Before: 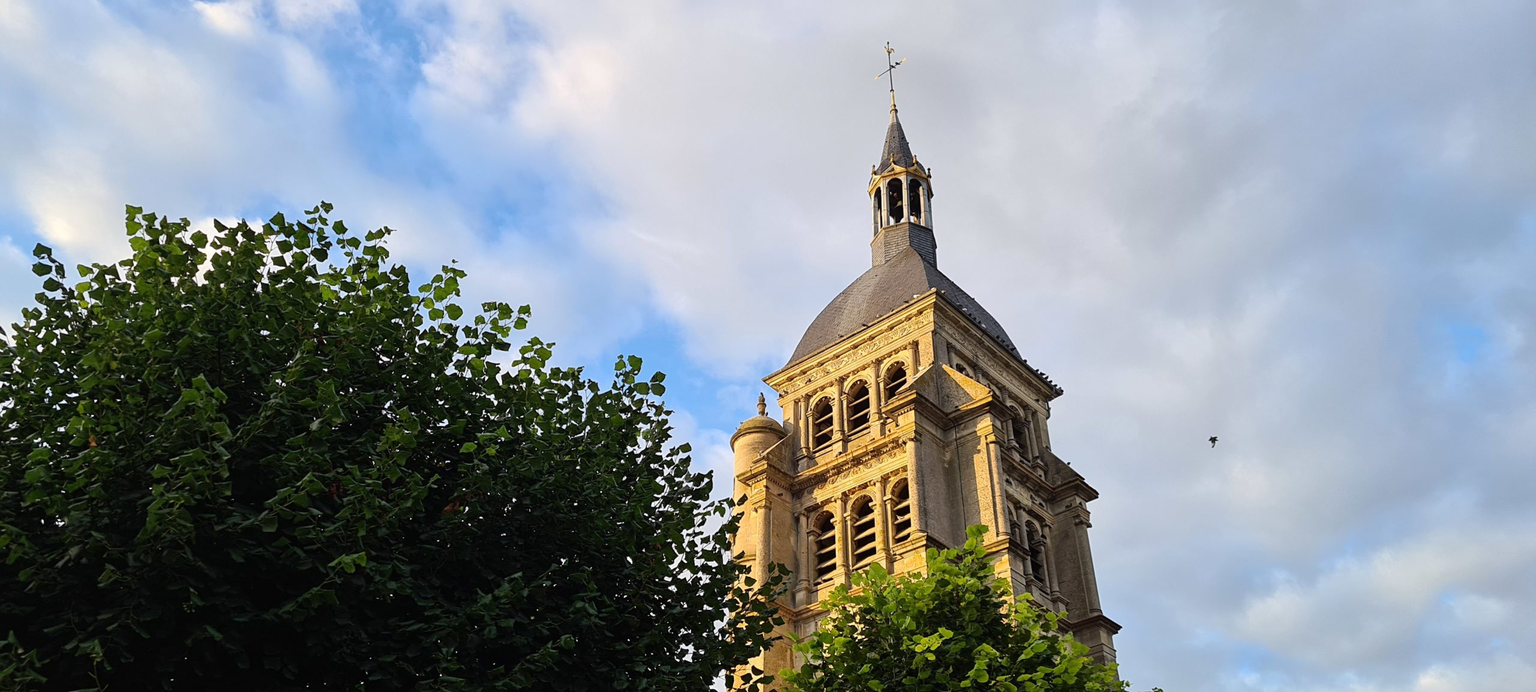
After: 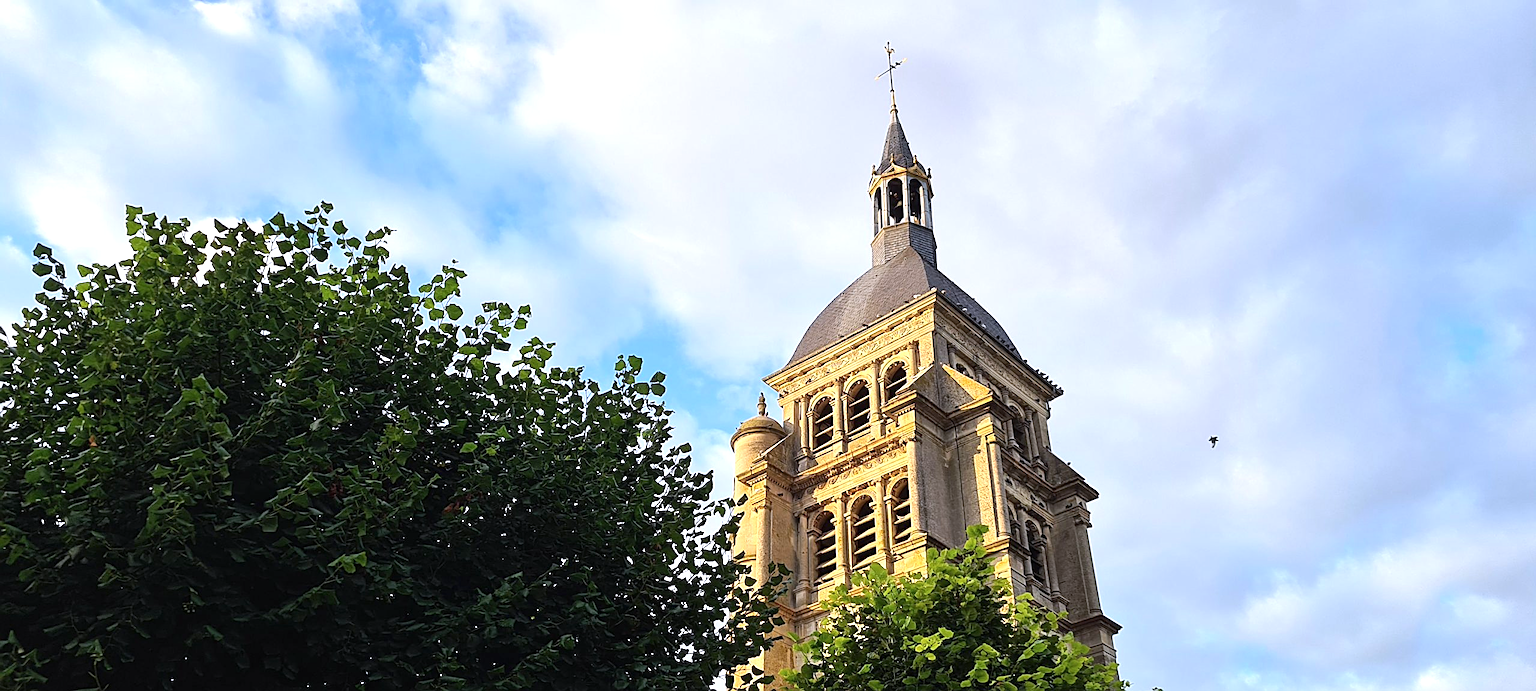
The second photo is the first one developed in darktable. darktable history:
exposure: black level correction 0, exposure 0.5 EV, compensate highlight preservation false
sharpen: on, module defaults
color calibration: illuminant as shot in camera, x 0.358, y 0.373, temperature 4628.91 K
